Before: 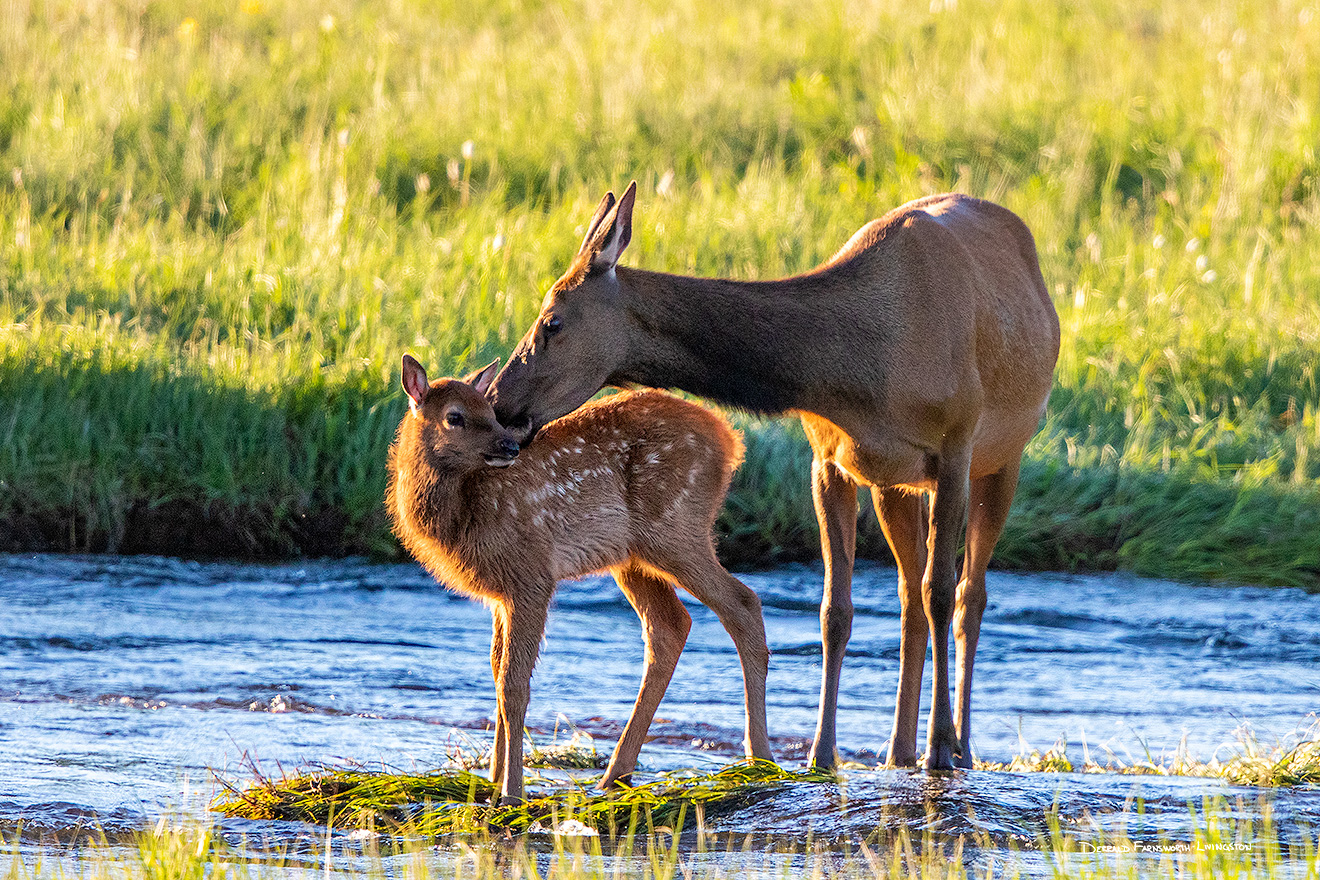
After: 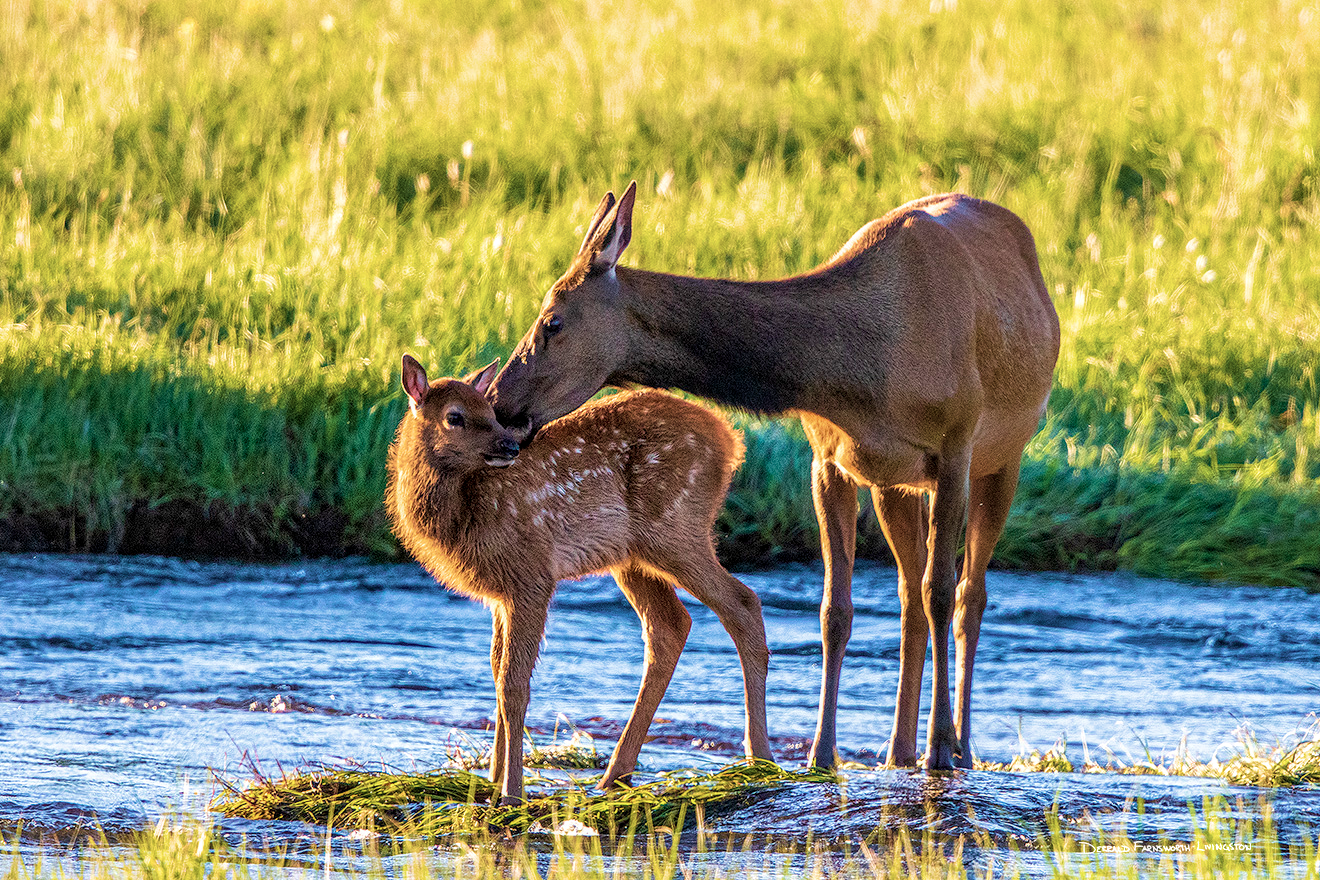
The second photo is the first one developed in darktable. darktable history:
velvia: strength 73.61%
local contrast: on, module defaults
contrast brightness saturation: saturation -0.179
exposure: exposure -0.043 EV, compensate highlight preservation false
